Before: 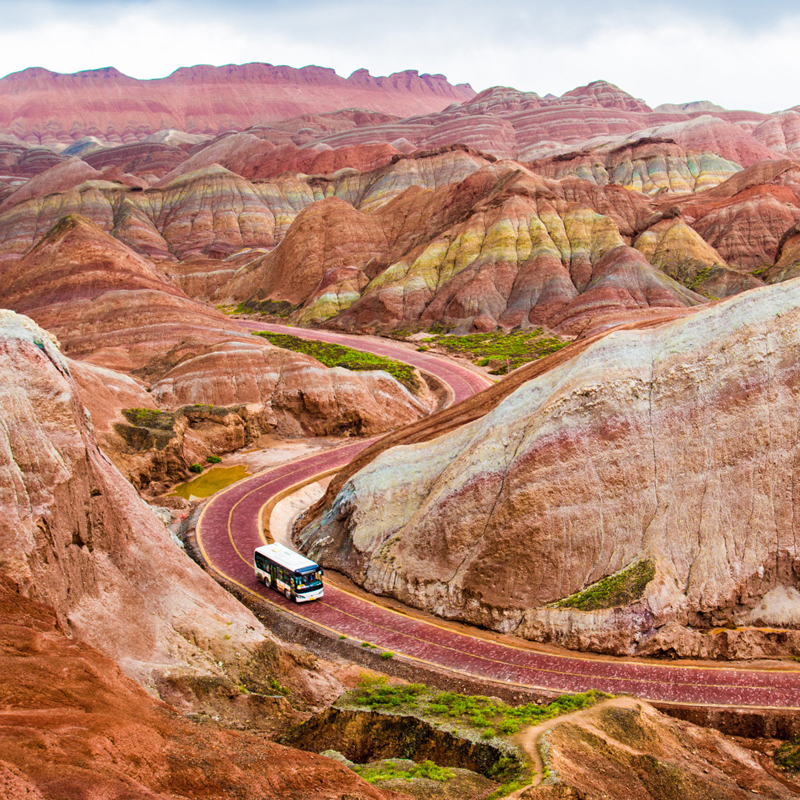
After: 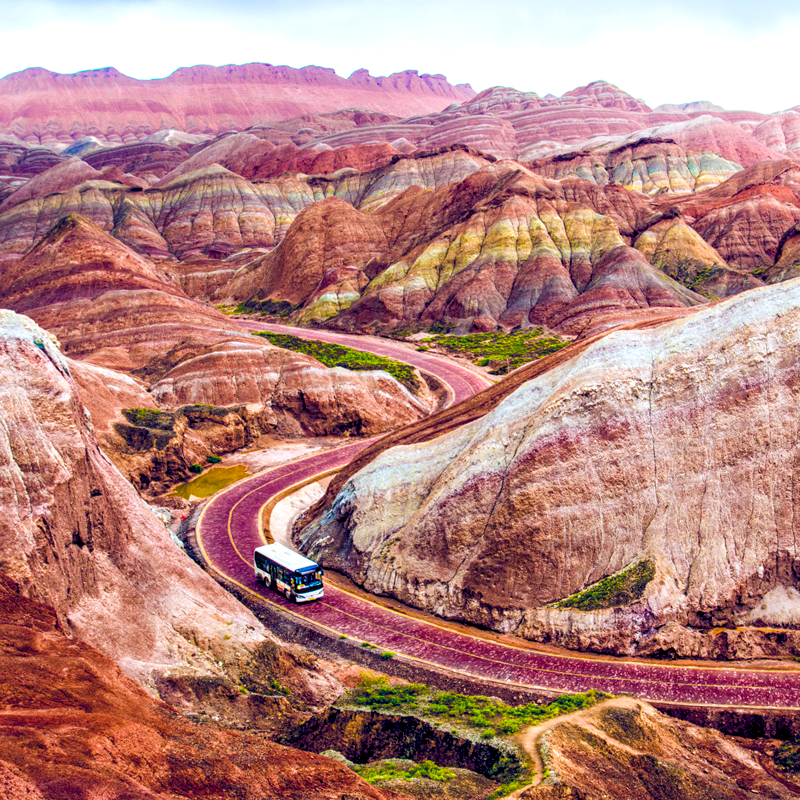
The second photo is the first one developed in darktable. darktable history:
local contrast: detail 130%
shadows and highlights: shadows -23.08, highlights 46.15, soften with gaussian
color balance rgb: shadows lift › luminance -41.13%, shadows lift › chroma 14.13%, shadows lift › hue 260°, power › luminance -3.76%, power › chroma 0.56%, power › hue 40.37°, highlights gain › luminance 16.81%, highlights gain › chroma 2.94%, highlights gain › hue 260°, global offset › luminance -0.29%, global offset › chroma 0.31%, global offset › hue 260°, perceptual saturation grading › global saturation 20%, perceptual saturation grading › highlights -13.92%, perceptual saturation grading › shadows 50%
